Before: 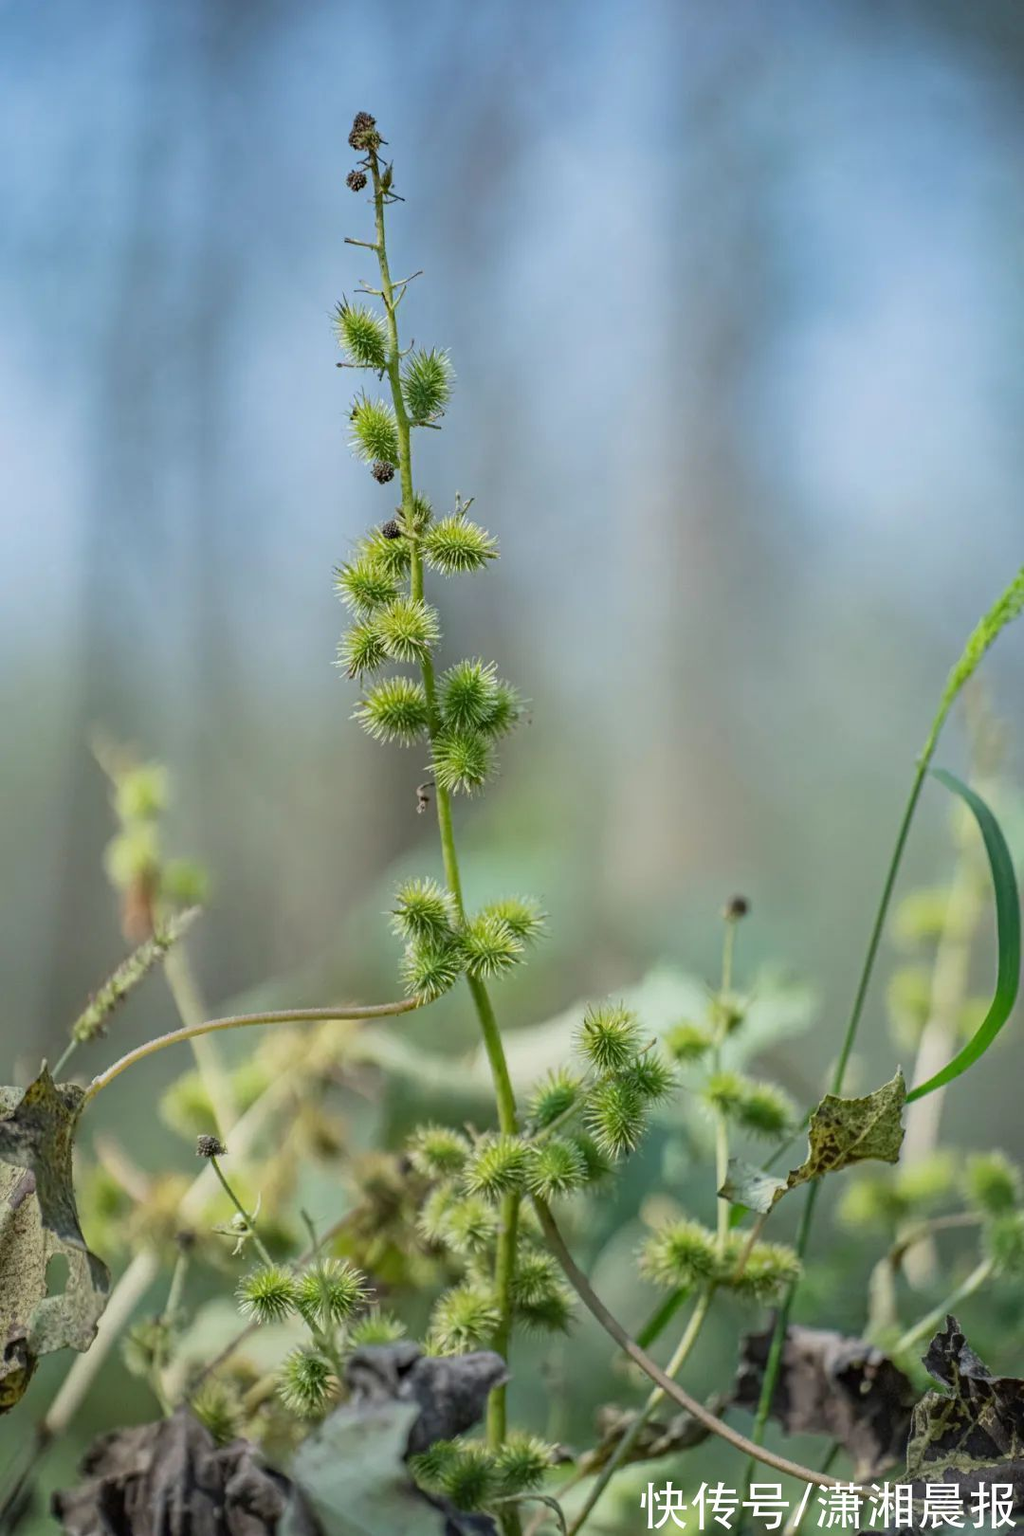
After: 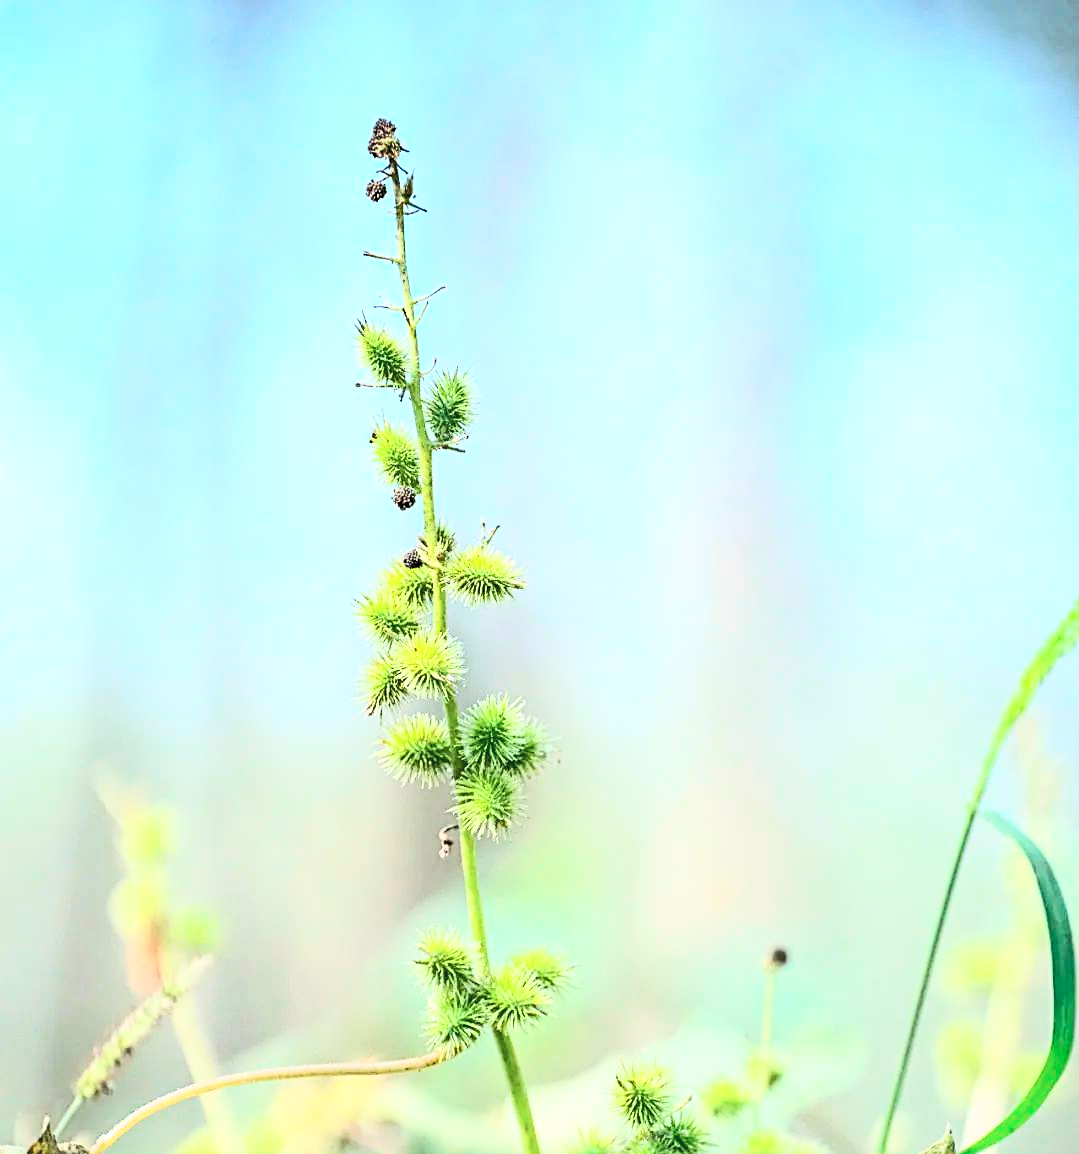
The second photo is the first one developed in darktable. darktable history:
base curve: curves: ch0 [(0, 0) (0.036, 0.037) (0.121, 0.228) (0.46, 0.76) (0.859, 0.983) (1, 1)]
sharpen: on, module defaults
color calibration: illuminant custom, x 0.344, y 0.36, temperature 5058.73 K
crop: bottom 28.724%
contrast brightness saturation: contrast 0.377, brightness 0.521
